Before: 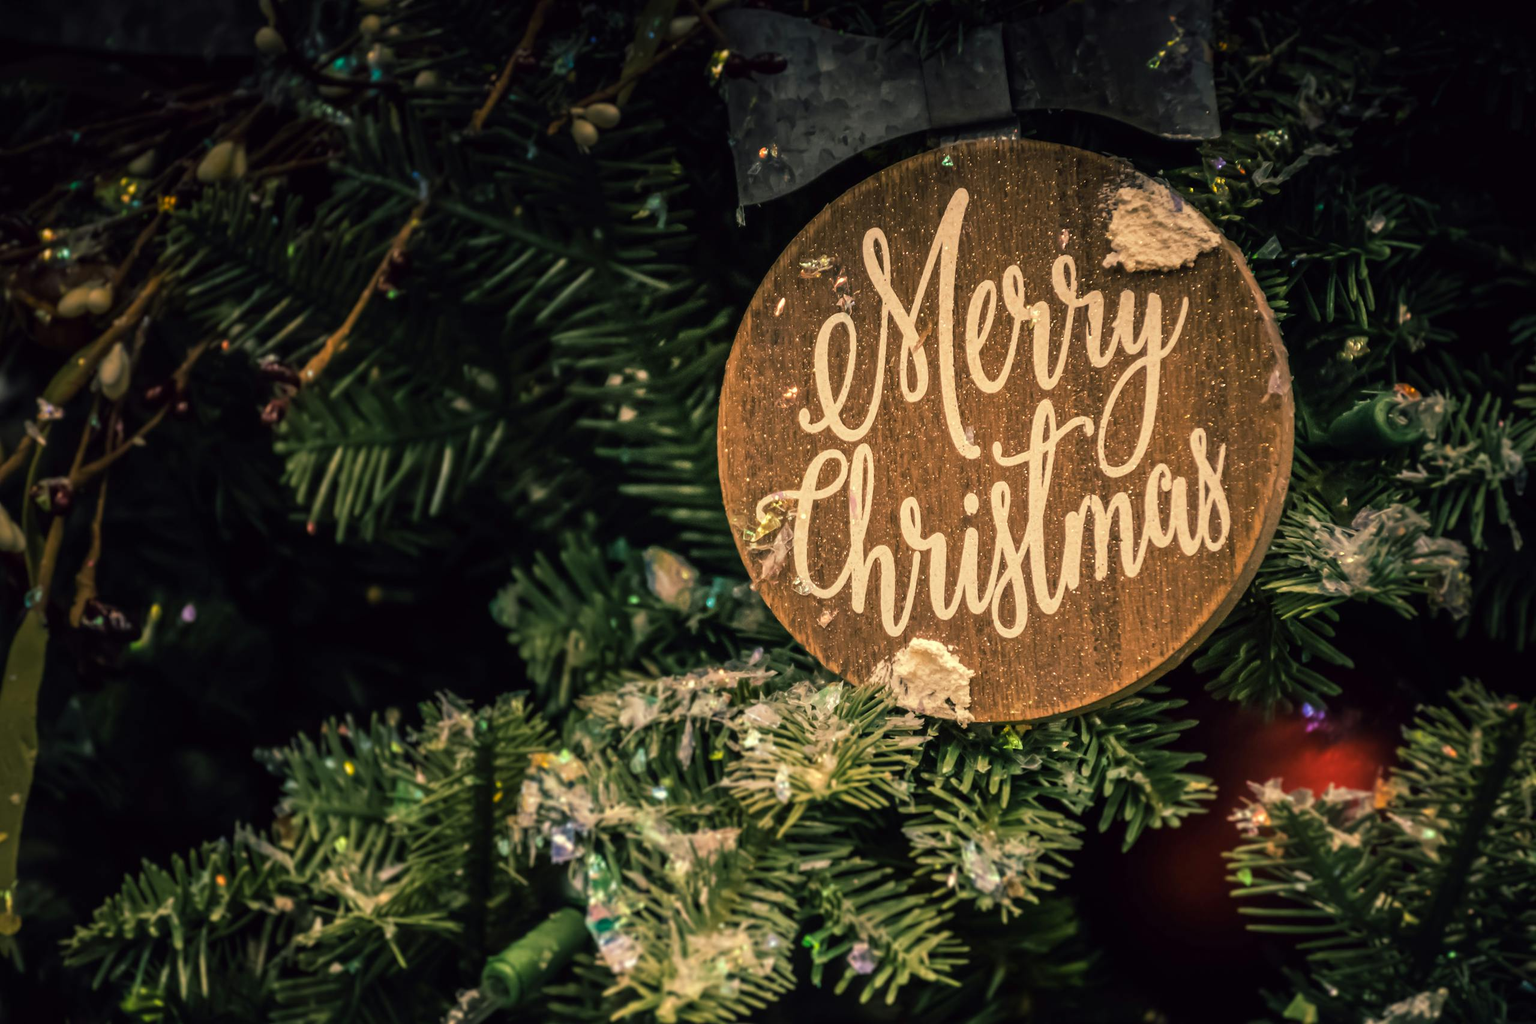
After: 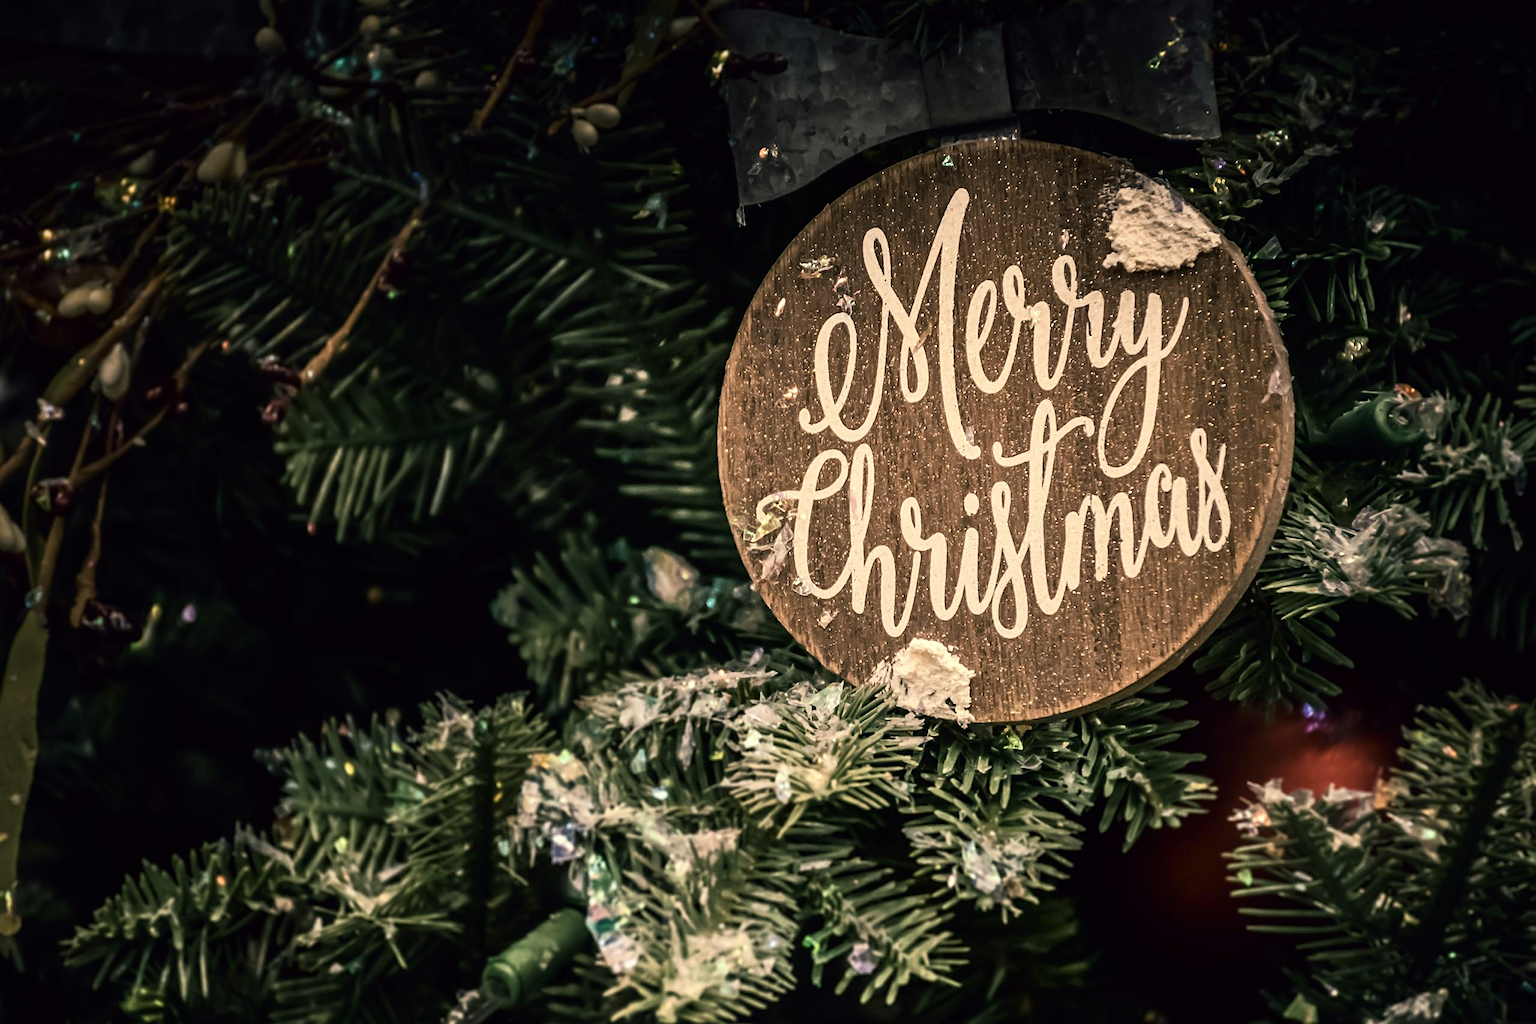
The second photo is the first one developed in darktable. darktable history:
rgb curve: curves: ch0 [(0, 0) (0.053, 0.068) (0.122, 0.128) (1, 1)]
contrast brightness saturation: contrast 0.25, saturation -0.31
sharpen: on, module defaults
